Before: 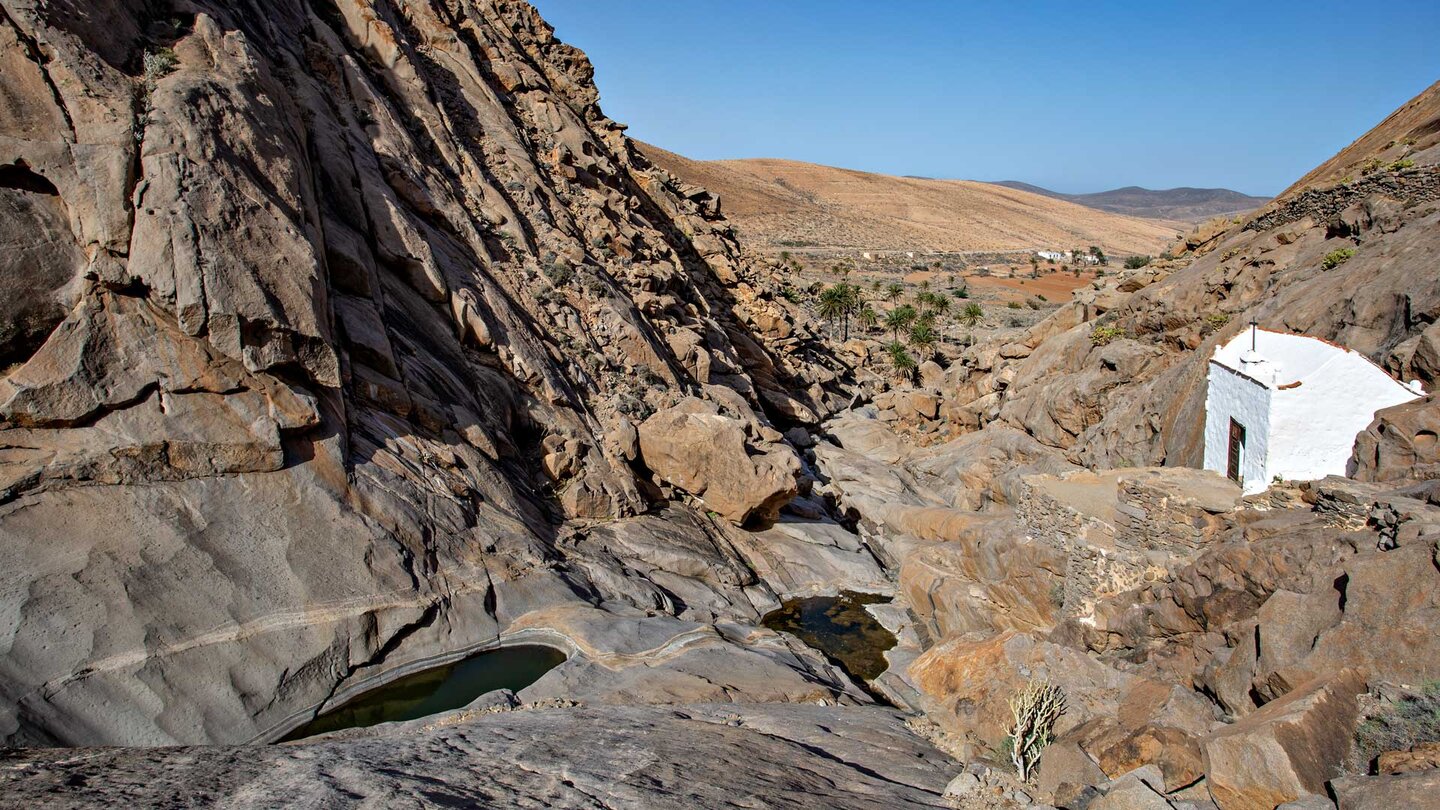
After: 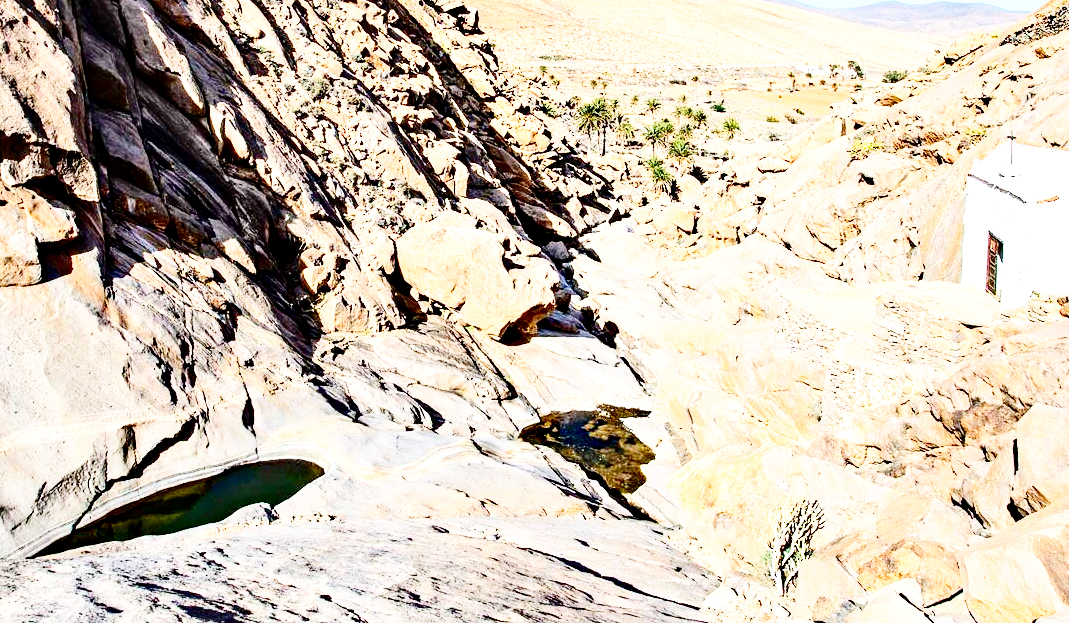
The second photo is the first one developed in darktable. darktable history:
base curve: curves: ch0 [(0, 0) (0.036, 0.037) (0.121, 0.228) (0.46, 0.76) (0.859, 0.983) (1, 1)], fusion 1, preserve colors none
contrast brightness saturation: contrast 0.292
crop: left 16.859%, top 23.085%, right 8.891%
exposure: black level correction 0, exposure 0.898 EV, compensate highlight preservation false
